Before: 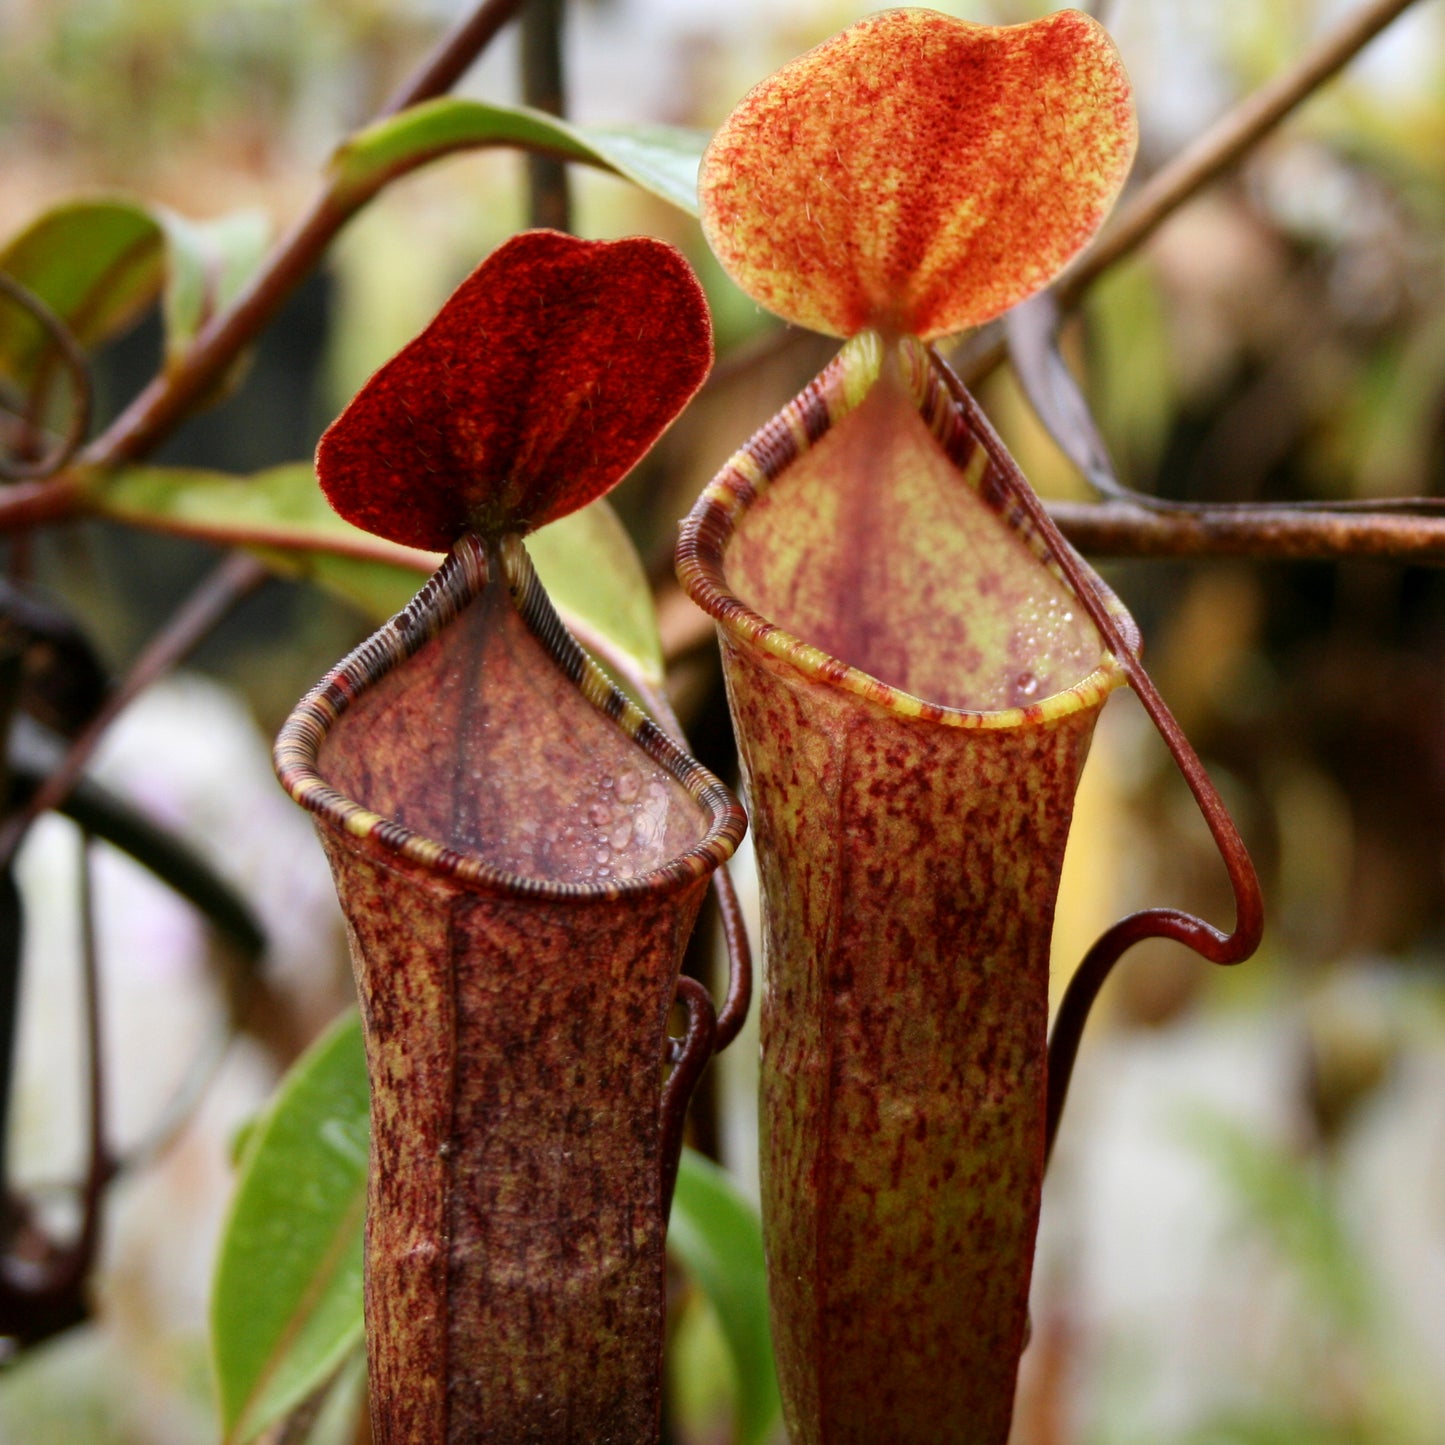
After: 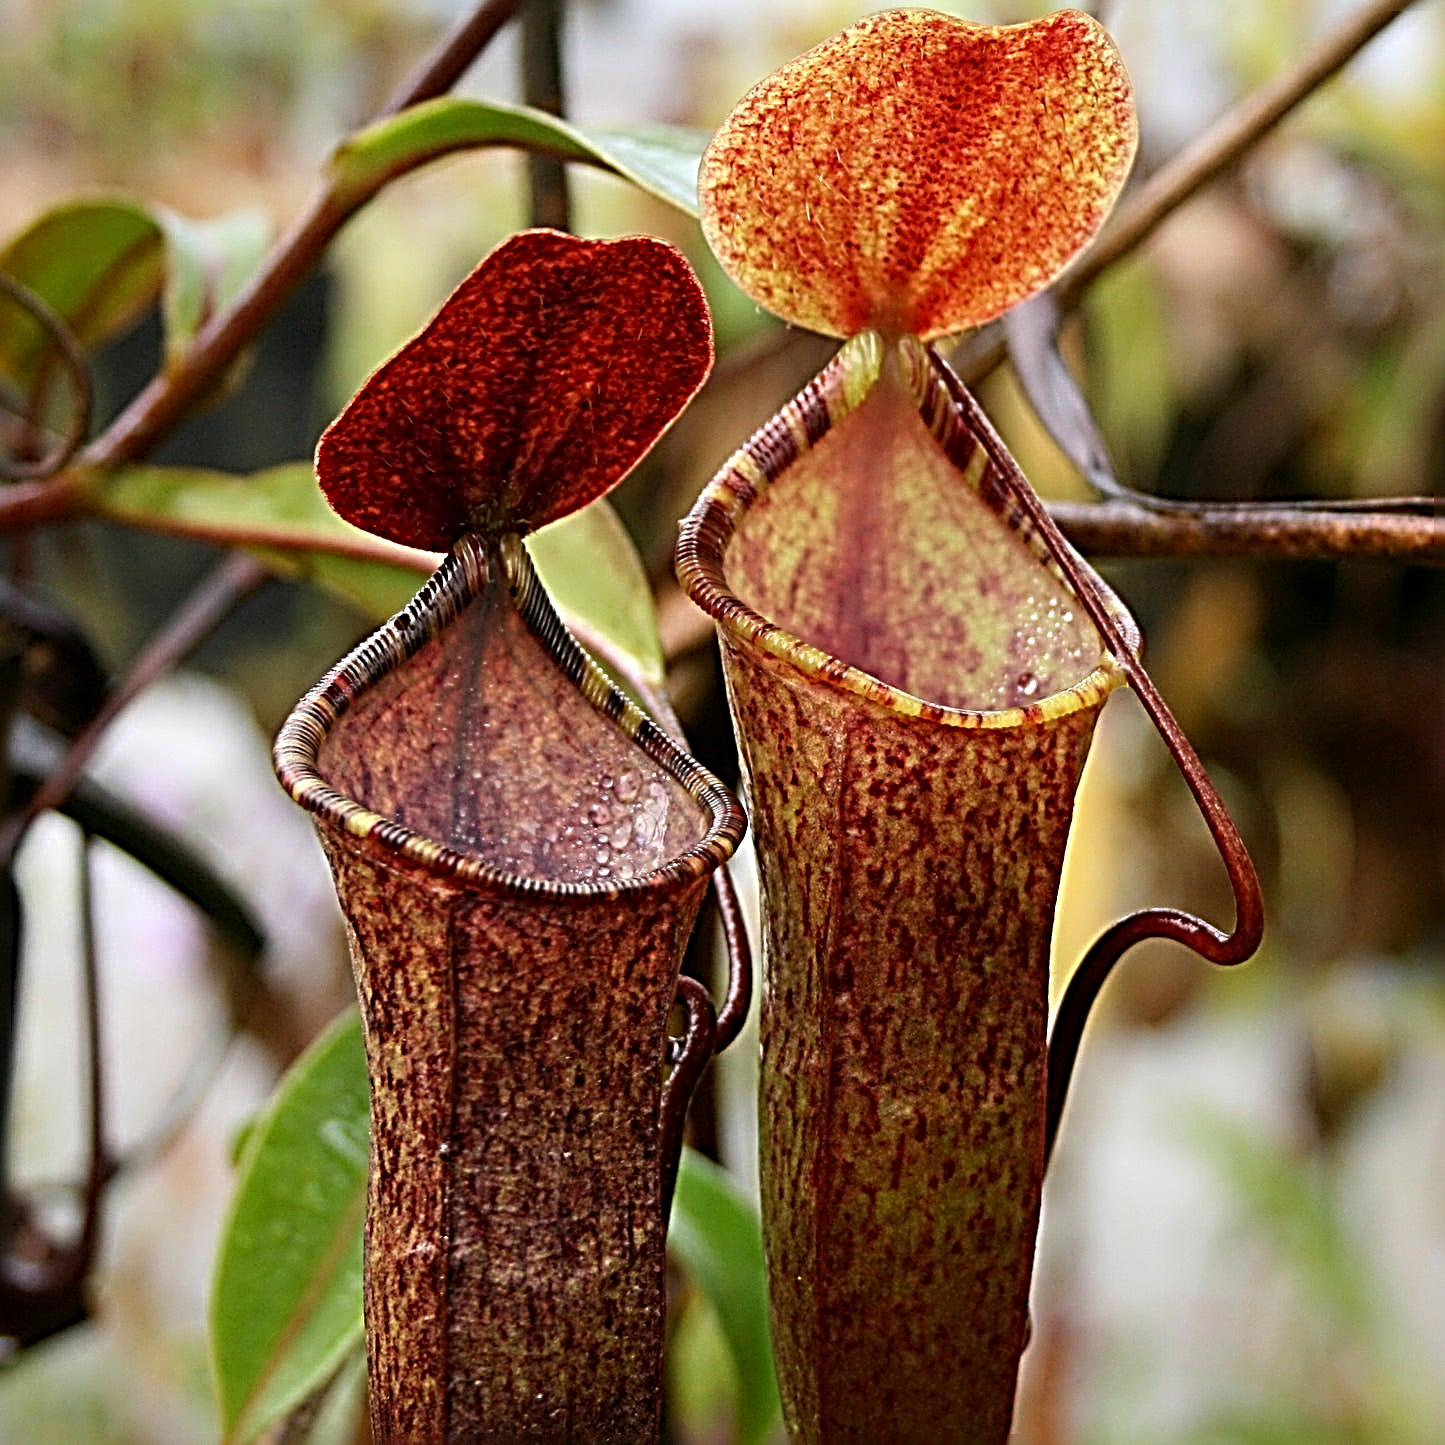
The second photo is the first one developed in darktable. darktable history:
sharpen: radius 4.023, amount 1.984
